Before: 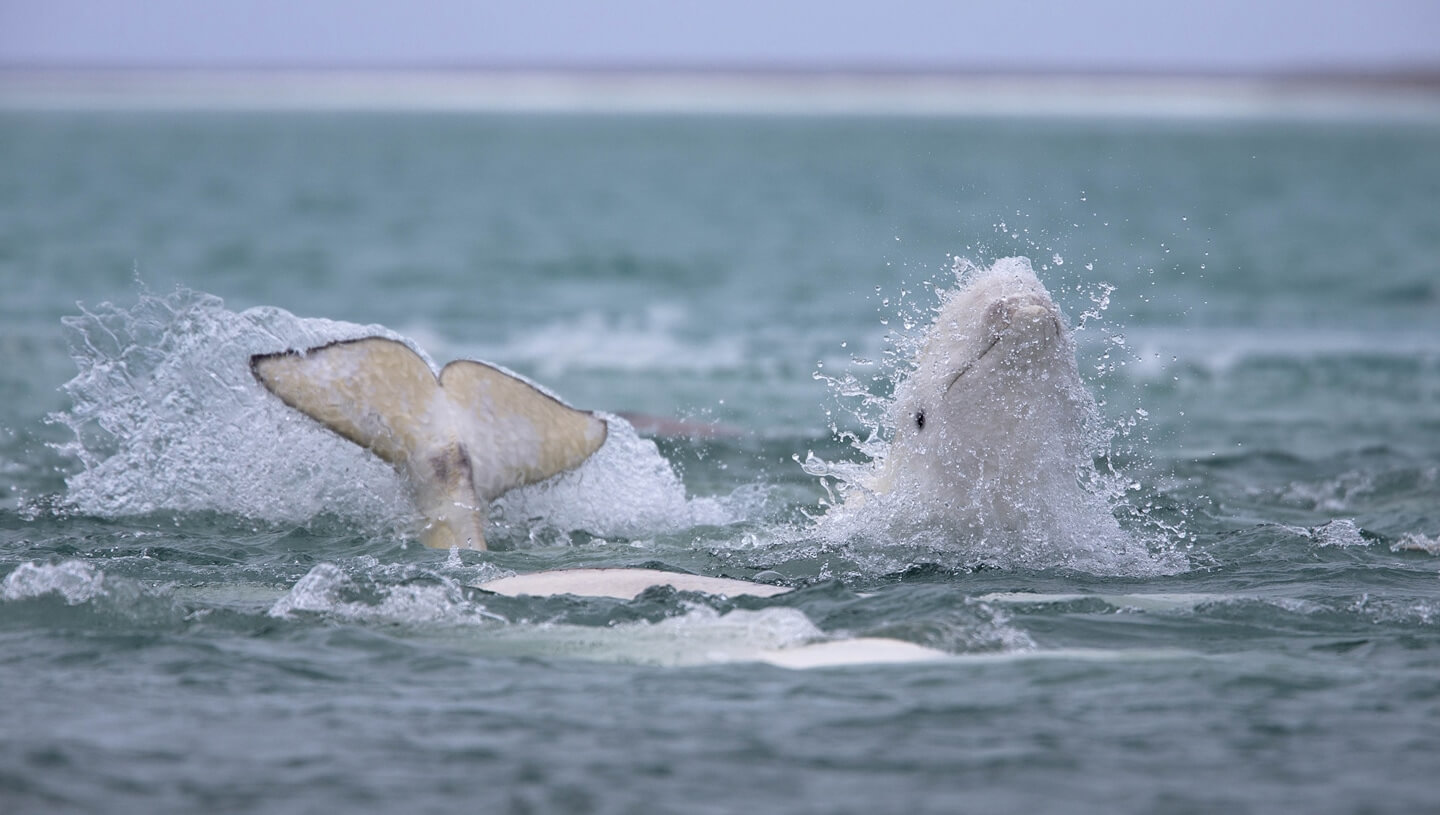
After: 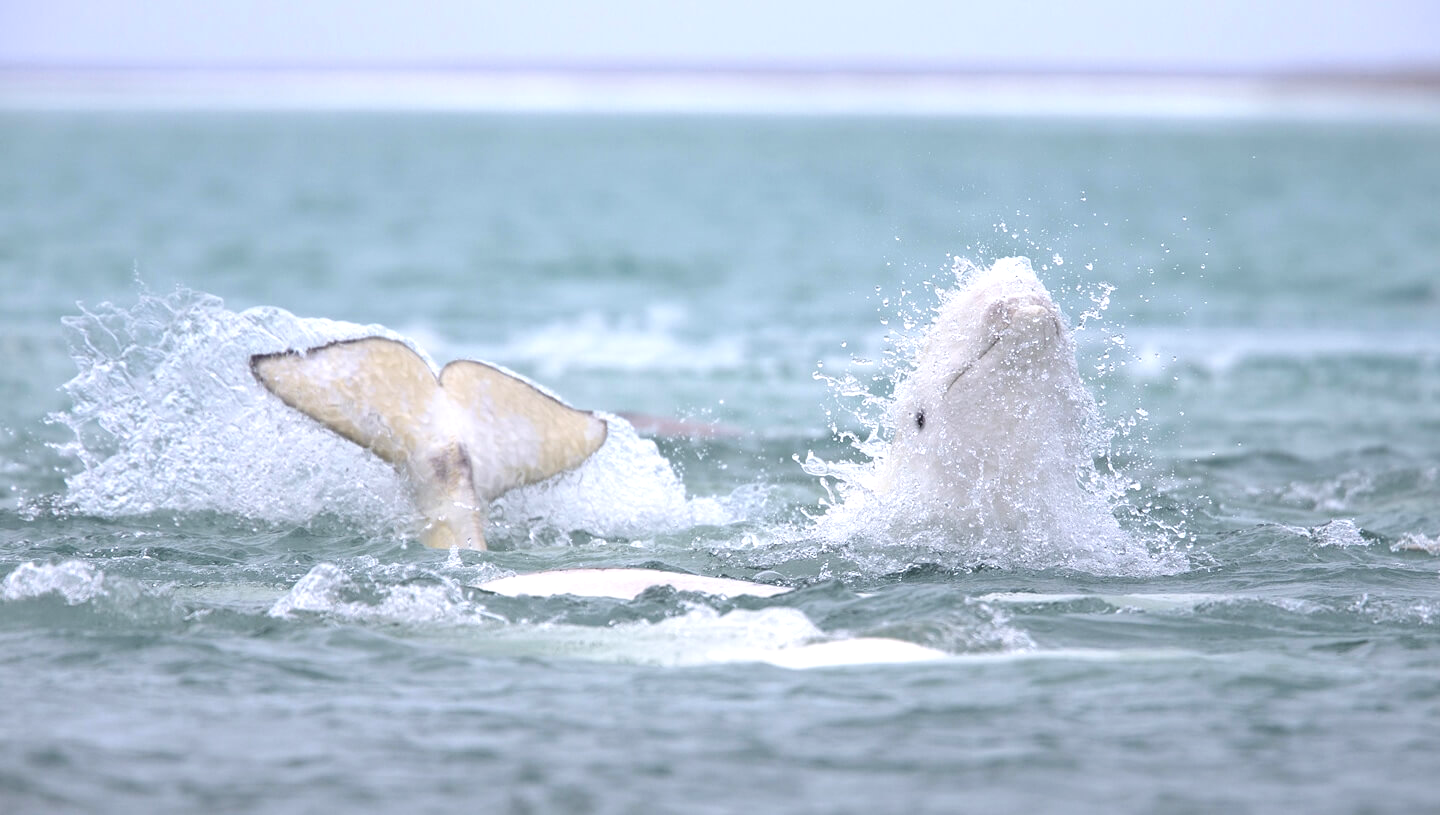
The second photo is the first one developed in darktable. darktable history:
contrast brightness saturation: contrast -0.168, brightness 0.048, saturation -0.122
exposure: black level correction -0.002, exposure 1.109 EV, compensate exposure bias true, compensate highlight preservation false
